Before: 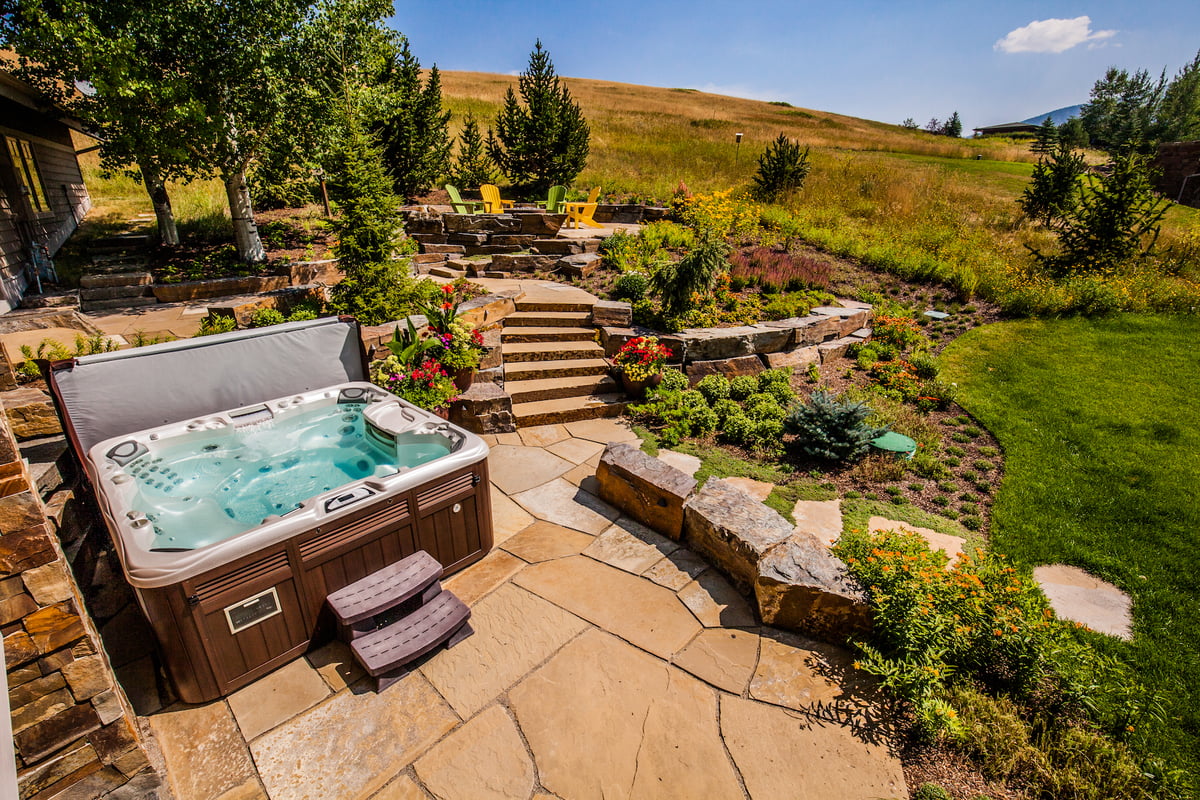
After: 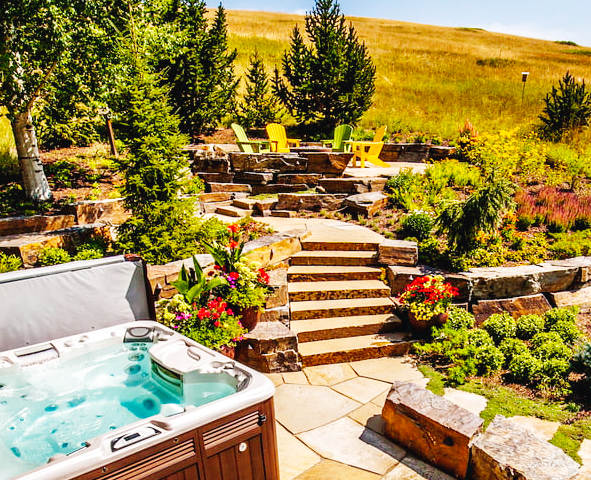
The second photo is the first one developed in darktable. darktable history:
shadows and highlights: on, module defaults
base curve: curves: ch0 [(0, 0.003) (0.001, 0.002) (0.006, 0.004) (0.02, 0.022) (0.048, 0.086) (0.094, 0.234) (0.162, 0.431) (0.258, 0.629) (0.385, 0.8) (0.548, 0.918) (0.751, 0.988) (1, 1)], preserve colors none
crop: left 17.835%, top 7.675%, right 32.881%, bottom 32.213%
